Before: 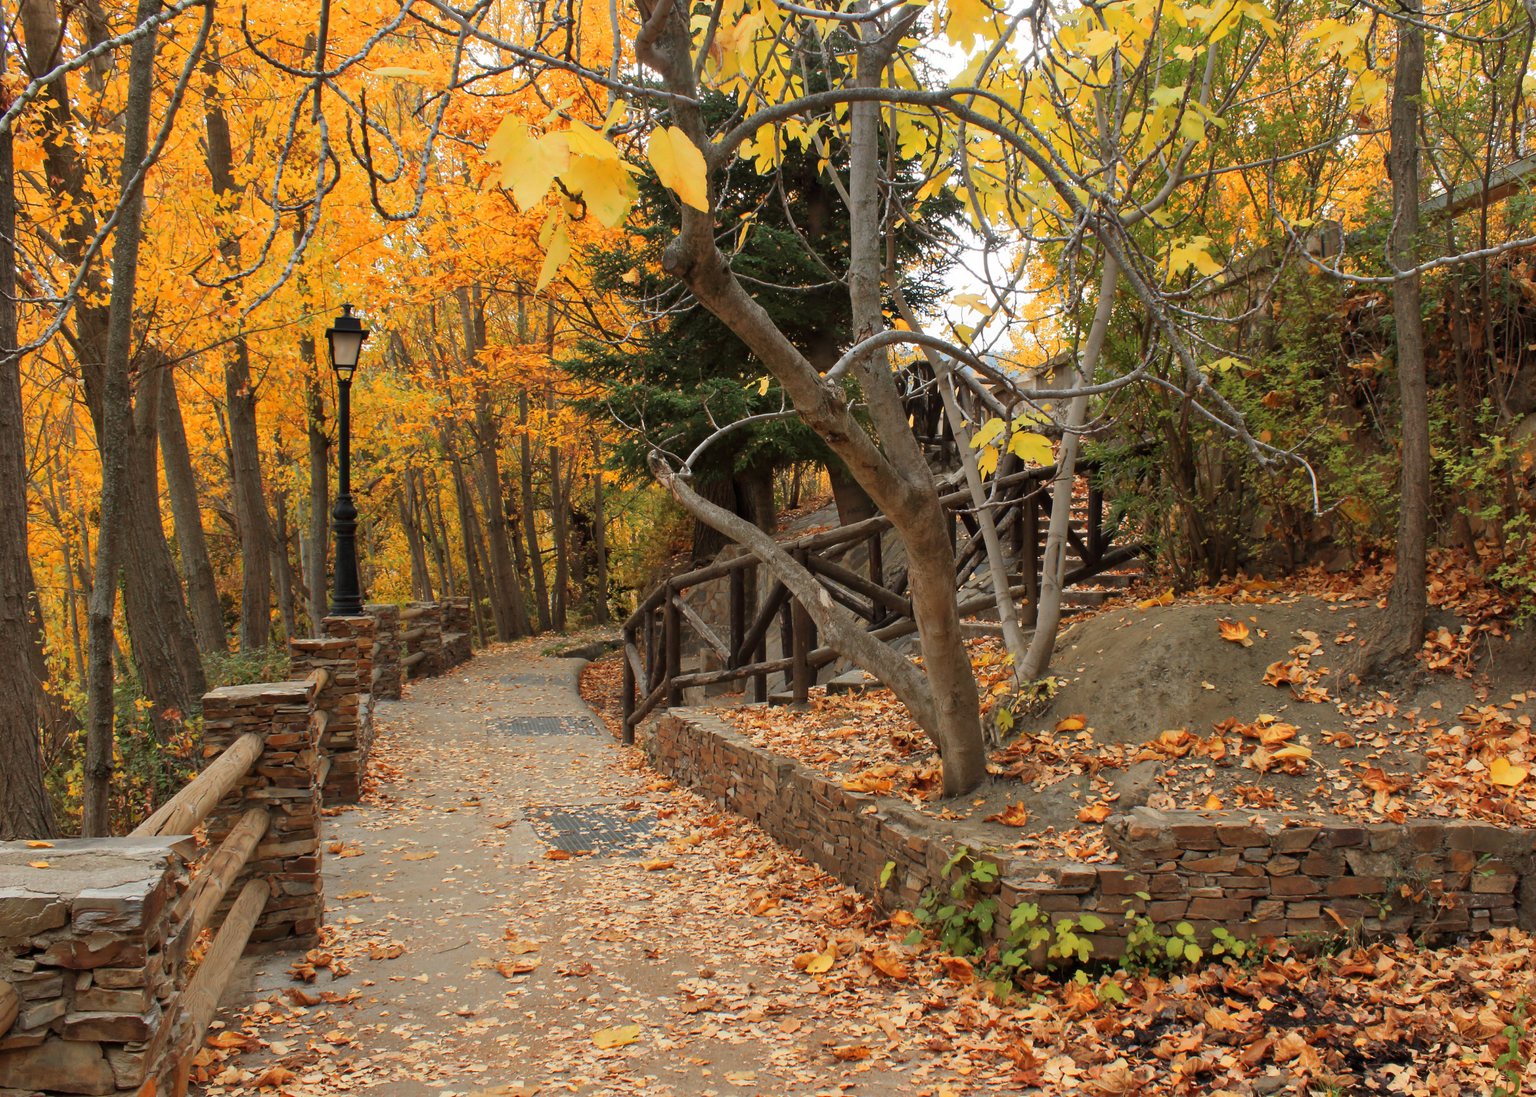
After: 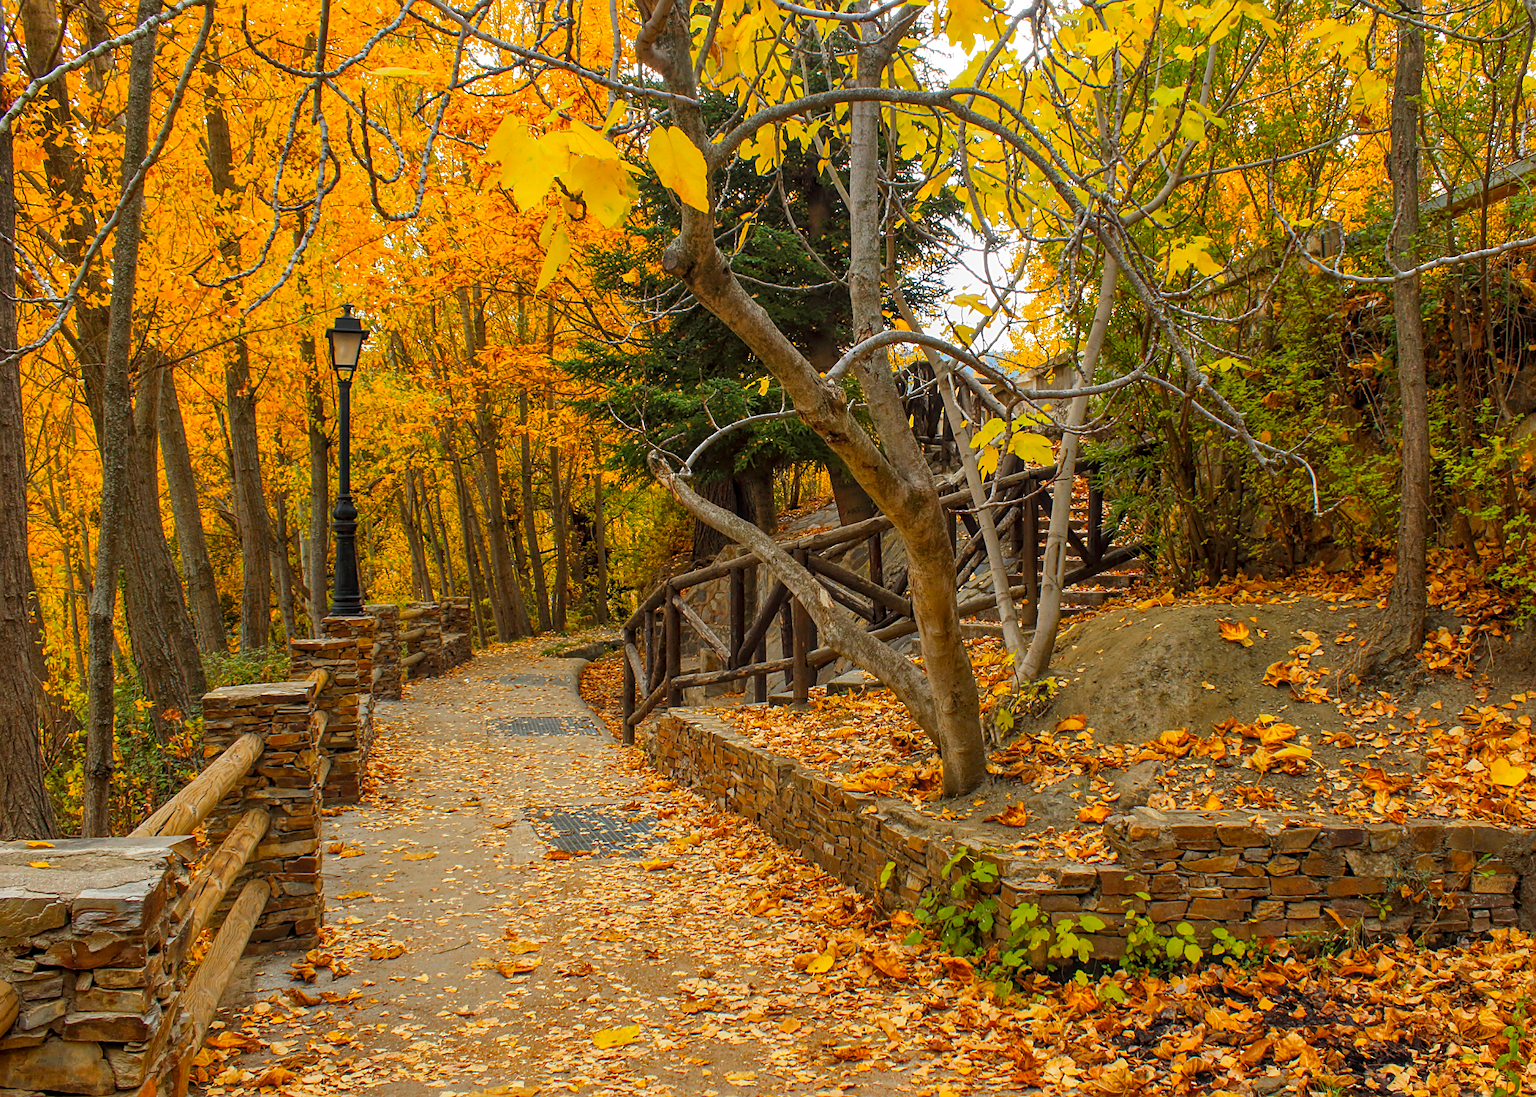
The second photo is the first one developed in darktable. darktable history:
local contrast: highlights 75%, shadows 55%, detail 176%, midtone range 0.204
color balance rgb: shadows lift › hue 84.52°, linear chroma grading › global chroma 15.264%, perceptual saturation grading › global saturation 31.013%, global vibrance 20%
sharpen: amount 0.495
